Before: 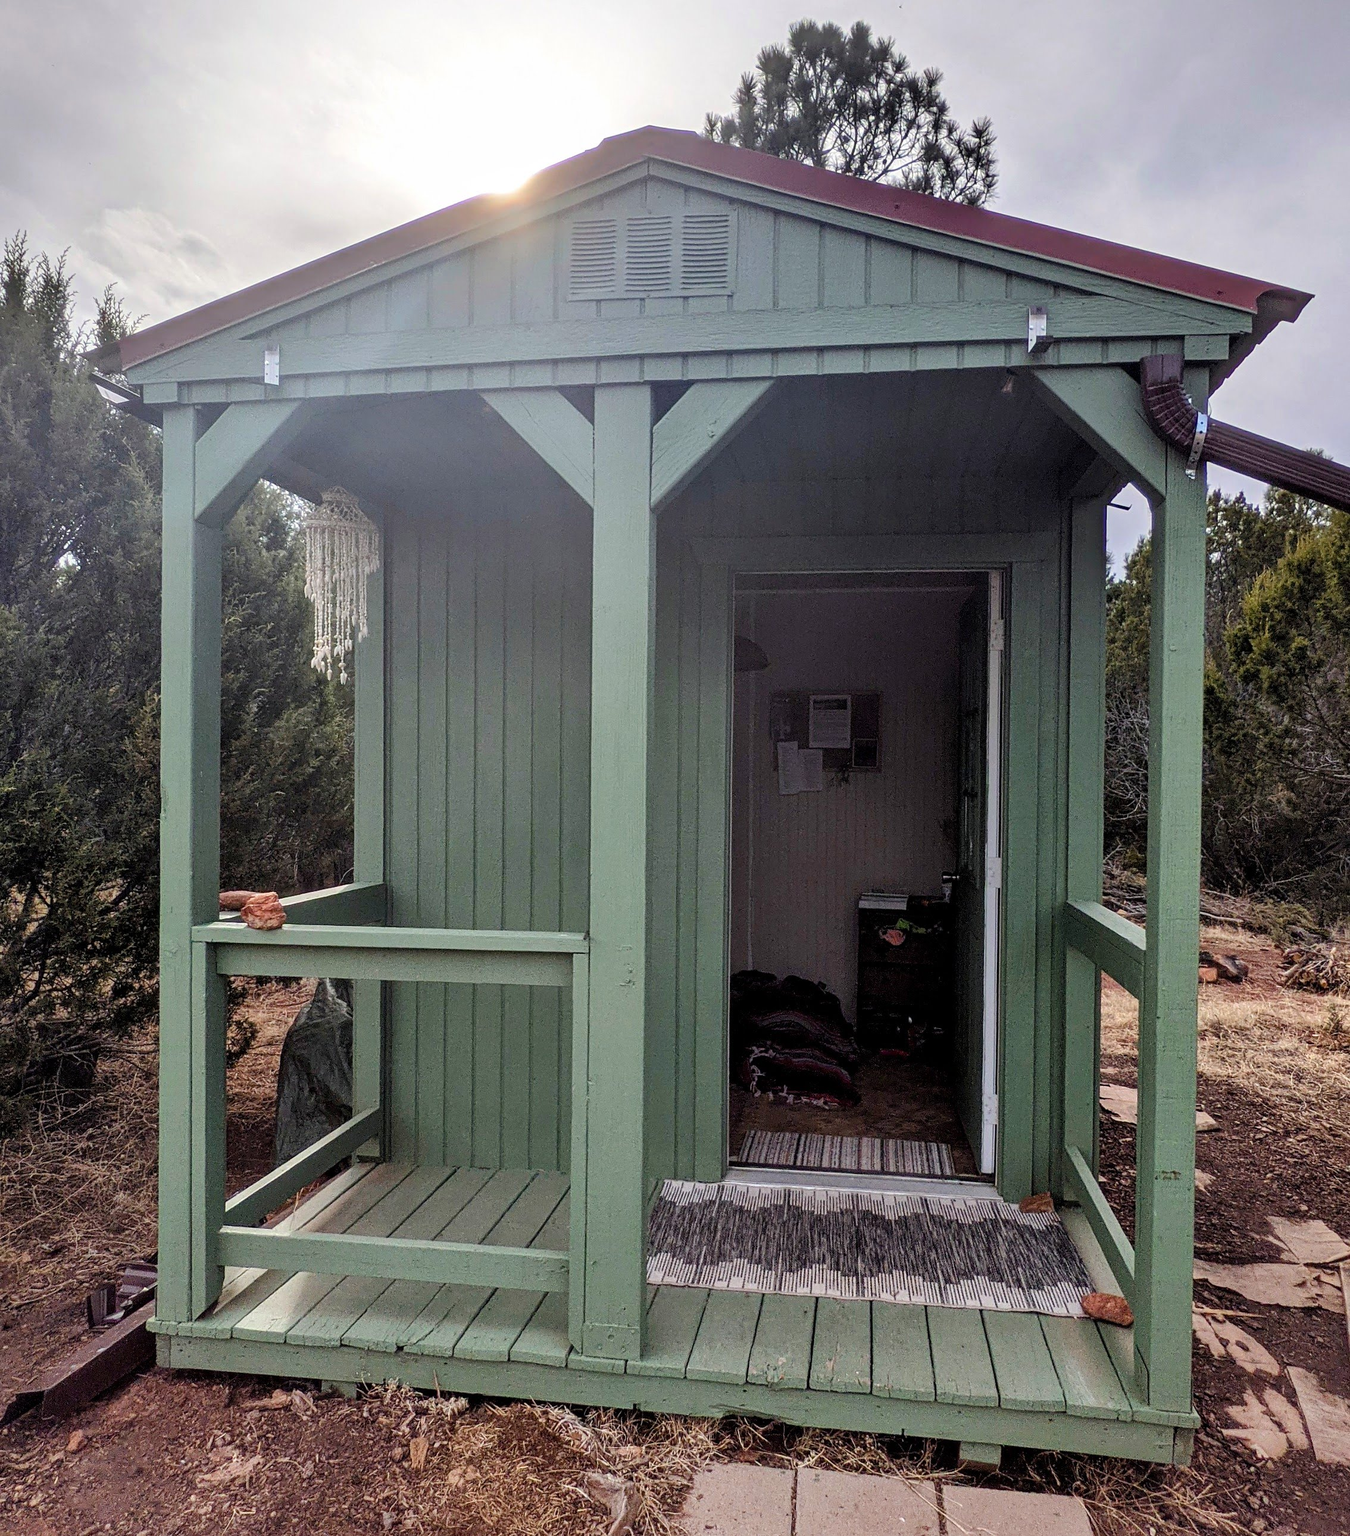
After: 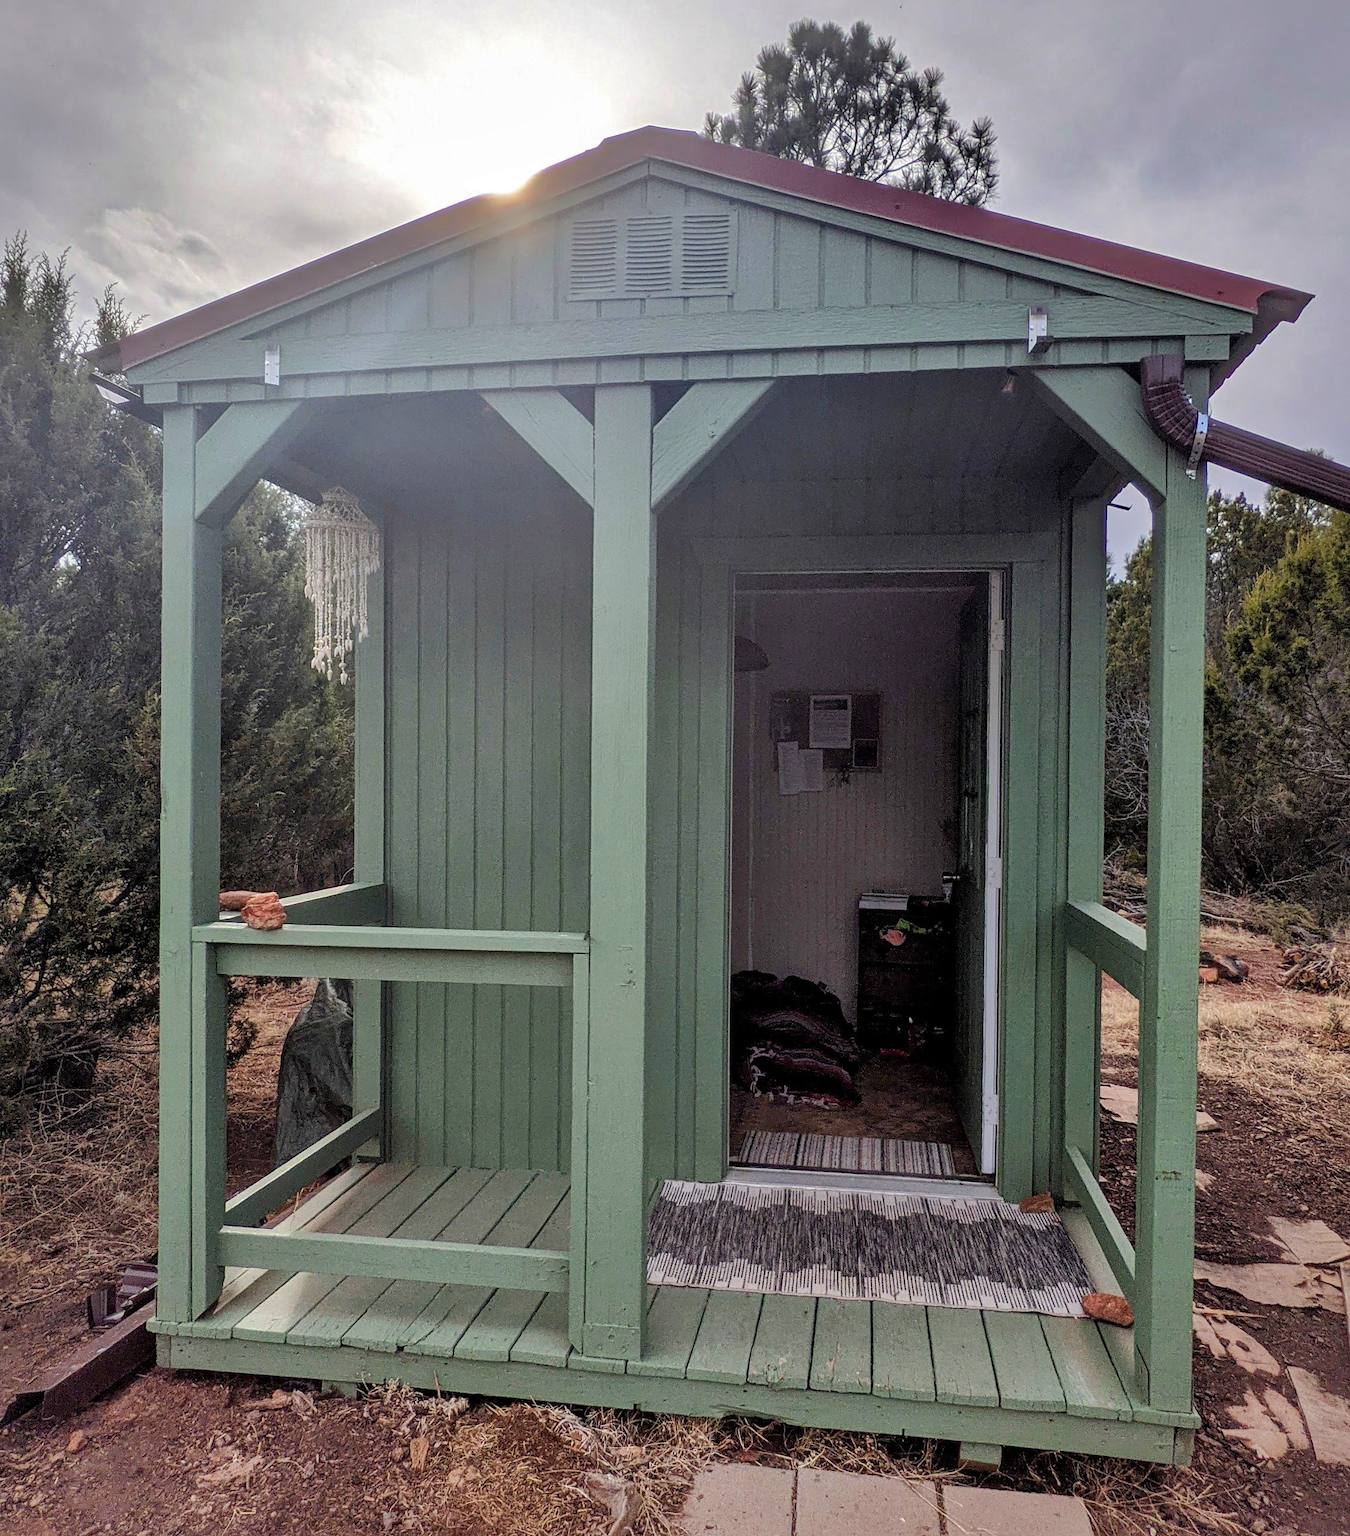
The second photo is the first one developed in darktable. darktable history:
shadows and highlights: shadows 40.22, highlights -59.93
